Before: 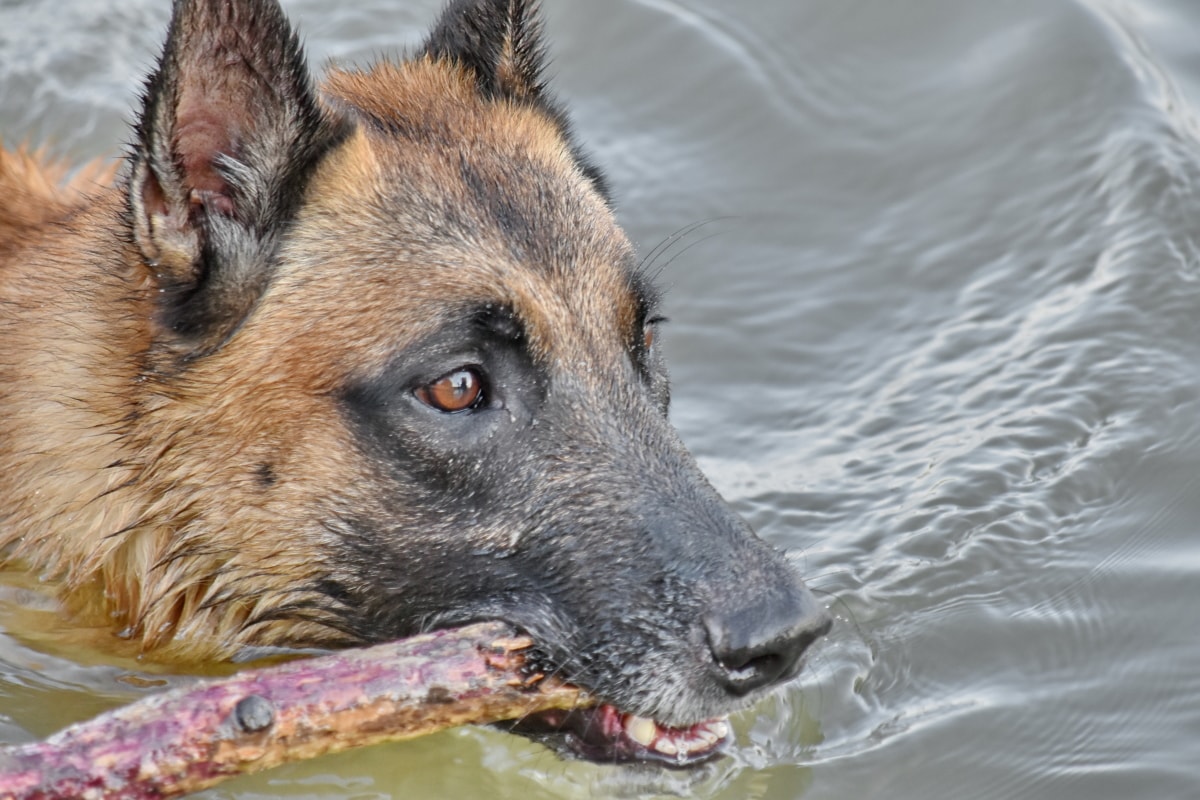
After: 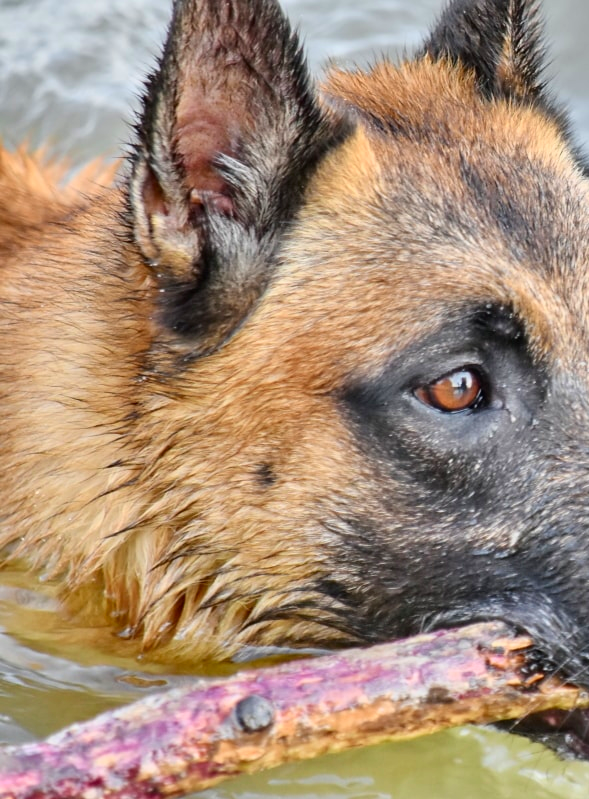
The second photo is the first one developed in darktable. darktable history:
tone curve: curves: ch0 [(0, 0) (0.091, 0.077) (0.517, 0.574) (0.745, 0.82) (0.844, 0.908) (0.909, 0.942) (1, 0.973)]; ch1 [(0, 0) (0.437, 0.404) (0.5, 0.5) (0.534, 0.546) (0.58, 0.603) (0.616, 0.649) (1, 1)]; ch2 [(0, 0) (0.442, 0.415) (0.5, 0.5) (0.535, 0.547) (0.585, 0.62) (1, 1)], color space Lab, independent channels, preserve colors none
crop and rotate: left 0%, top 0%, right 50.845%
